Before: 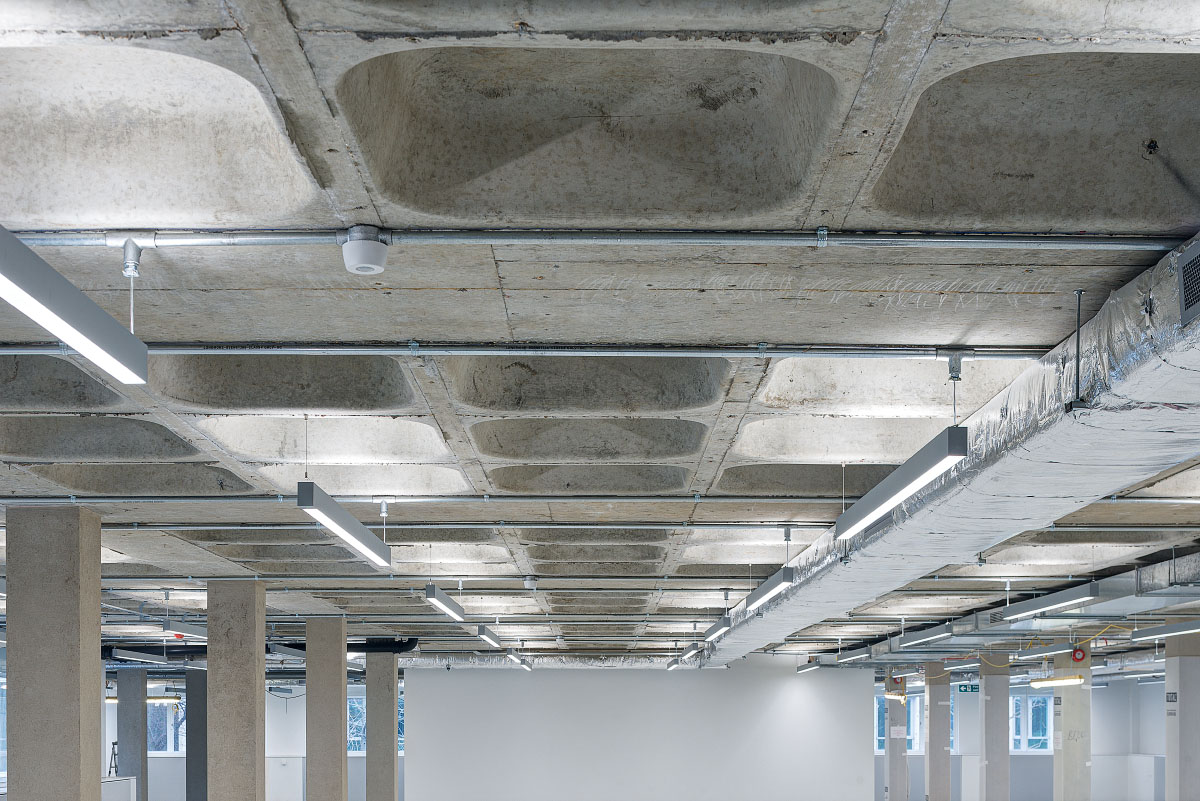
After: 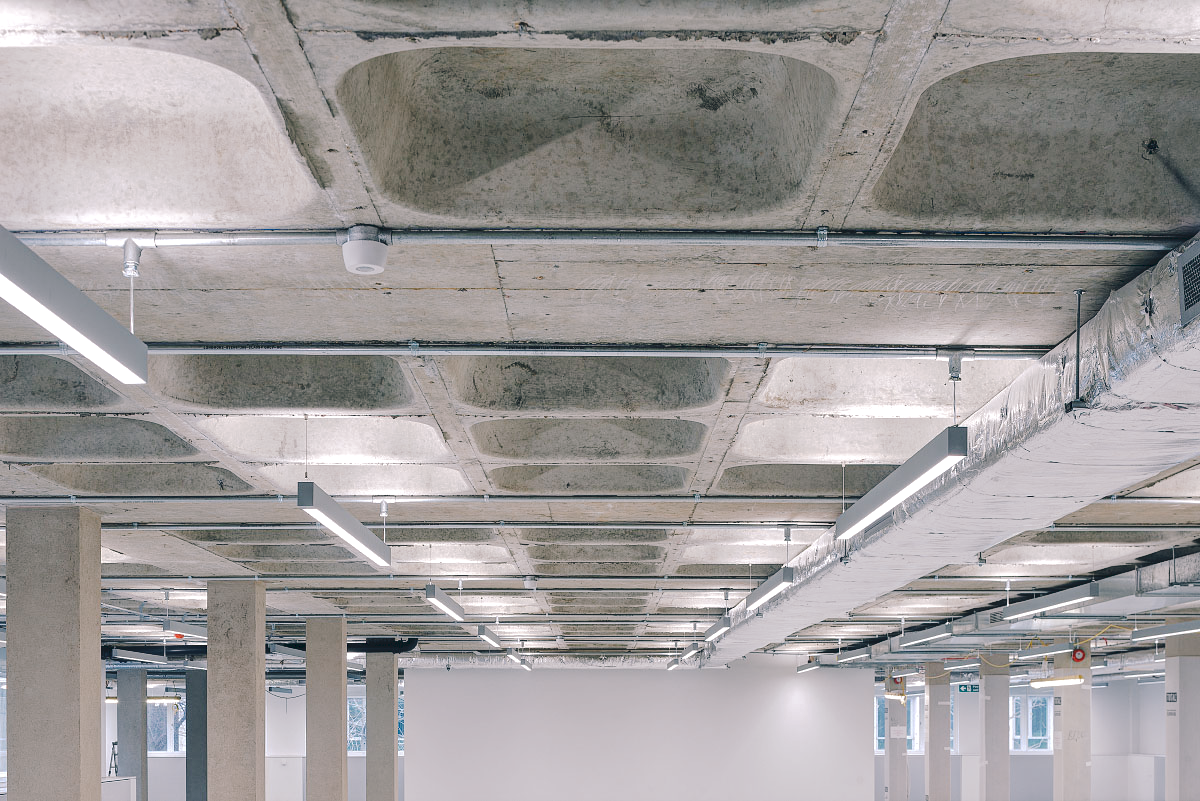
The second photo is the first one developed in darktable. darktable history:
tone curve: curves: ch0 [(0, 0) (0.003, 0.077) (0.011, 0.08) (0.025, 0.083) (0.044, 0.095) (0.069, 0.106) (0.1, 0.12) (0.136, 0.144) (0.177, 0.185) (0.224, 0.231) (0.277, 0.297) (0.335, 0.382) (0.399, 0.471) (0.468, 0.553) (0.543, 0.623) (0.623, 0.689) (0.709, 0.75) (0.801, 0.81) (0.898, 0.873) (1, 1)], preserve colors none
color look up table: target L [96.37, 91.09, 89.8, 91.62, 87.9, 88.17, 72.41, 57.77, 61.78, 52.65, 32.8, 29.77, 201.65, 105.79, 75, 69.51, 63, 64.1, 58.1, 50.46, 46.76, 46.95, 40.43, 30.76, 23.89, 24.52, 91.8, 80.44, 64, 68.86, 65.18, 57.95, 65.03, 54.26, 50.21, 40.7, 36.07, 36.37, 25.09, 24.13, 8.657, 0.663, 92.46, 84.46, 74.71, 57.17, 44.3, 38.69, 29.19], target a [-5.08, -7.644, -19.38, -7.938, -23.31, -29.49, -2.192, -52.26, -30.59, -28.88, -26.26, -20.29, 0, 0.001, 4.623, 43.24, 52.63, 14.25, 69.3, 40.93, 72.16, 22.39, 55.05, 5.406, 39.89, 21.98, 11.08, 36.67, 28.33, 66, 13.11, 3.52, 44.71, 29.03, 61.12, 58.41, 11.86, 35.9, 2.068, 24.56, 20.47, 0.748, -29.44, -23.17, 1.48, -22.33, -15.6, -20.42, -8.576], target b [18.52, 0.544, 36.88, 56.88, 22.59, 10.26, 1.817, 31.81, 3.221, 32.62, 17.18, 11.27, -0.001, -0.004, 67.07, 22.55, 56.85, 33.01, 64.3, 29.44, 25.72, 48.03, 43.85, 1.635, 10.52, 30.74, -2.009, -16.46, -5.146, -33.49, -45.96, 0.596, -43.75, -30.52, 4.296, -14.22, -58.69, -56.18, -24.72, -44.67, -39.56, -12.86, -11.39, -18.1, -24.35, -15.61, -32.71, -6.363, -18.89], num patches 49
